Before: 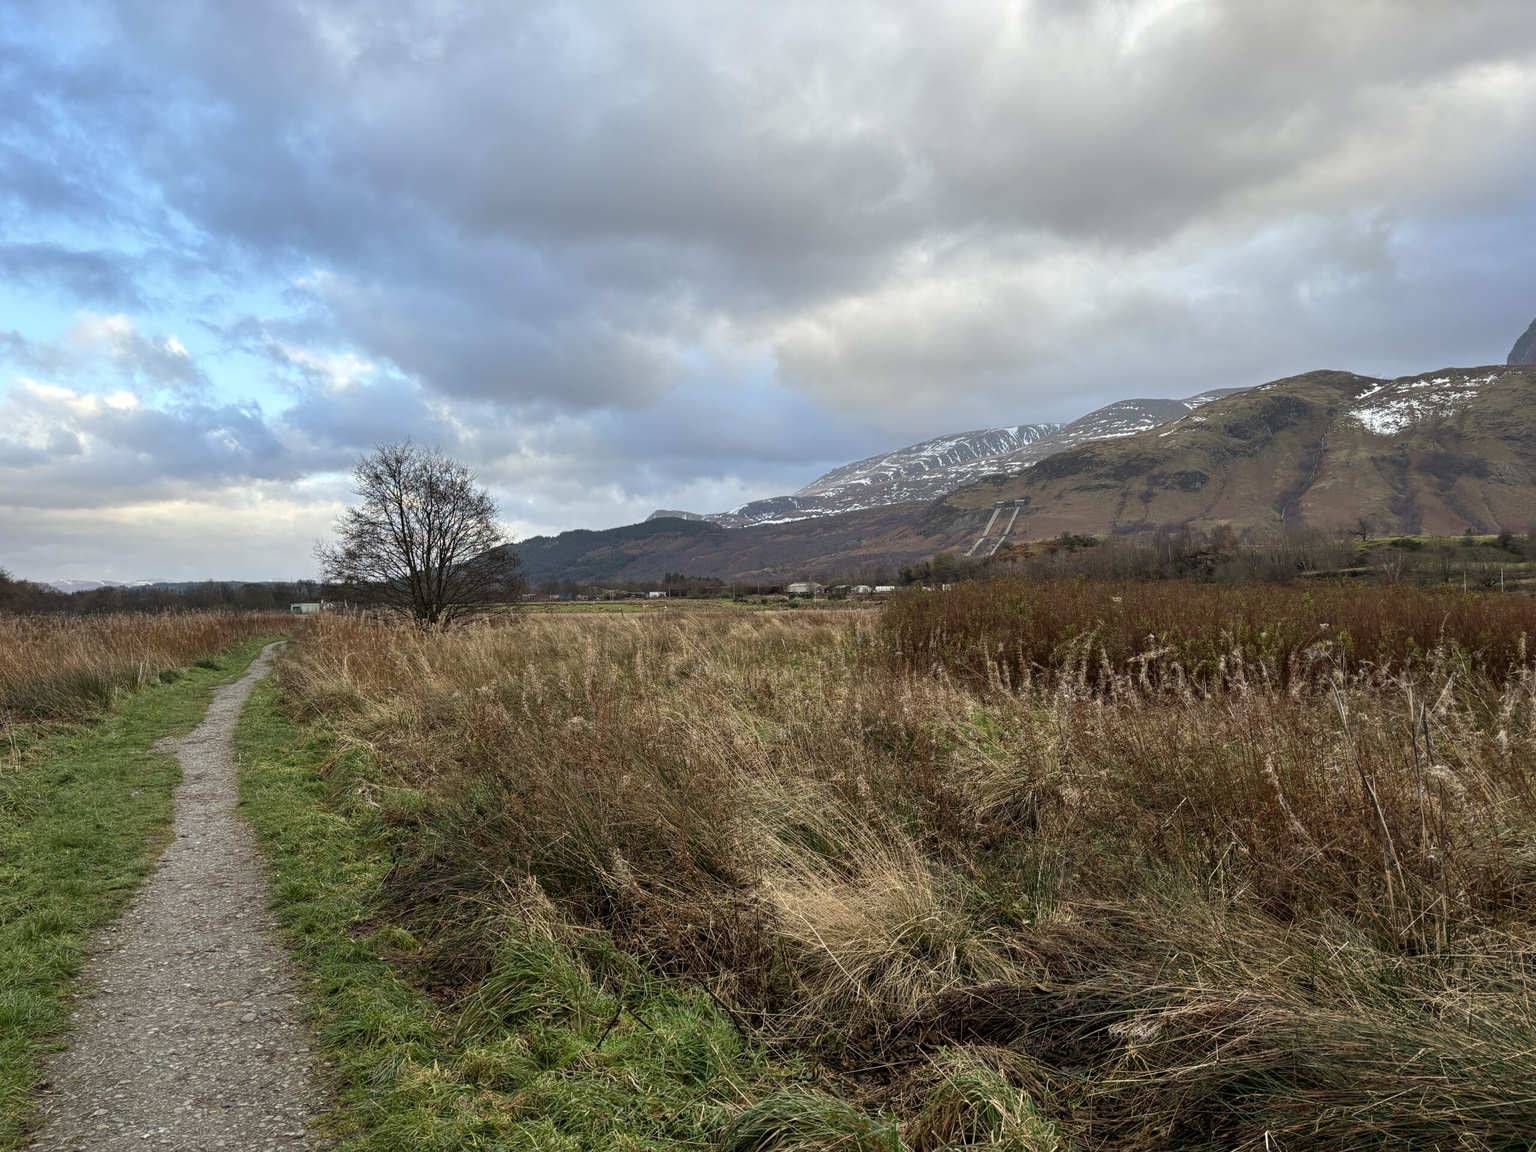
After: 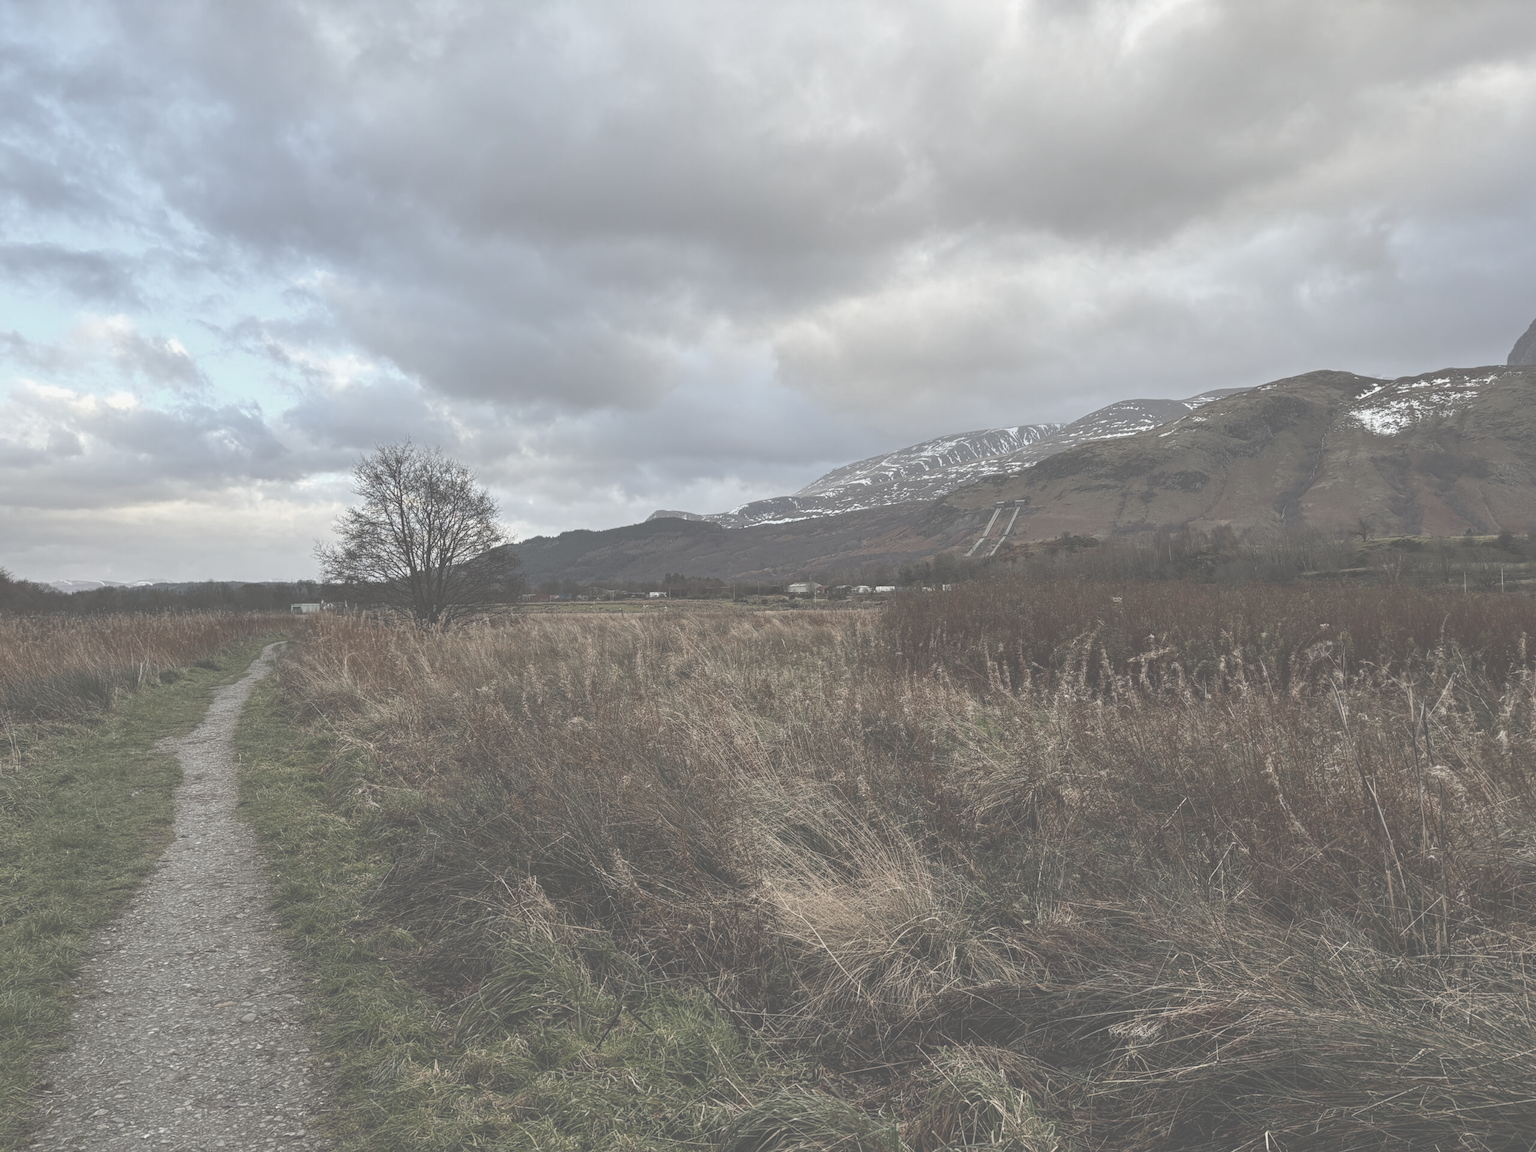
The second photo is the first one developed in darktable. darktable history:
color zones: curves: ch0 [(0, 0.299) (0.25, 0.383) (0.456, 0.352) (0.736, 0.571)]; ch1 [(0, 0.63) (0.151, 0.568) (0.254, 0.416) (0.47, 0.558) (0.732, 0.37) (0.909, 0.492)]; ch2 [(0.004, 0.604) (0.158, 0.443) (0.257, 0.403) (0.761, 0.468)]
exposure: black level correction -0.087, compensate highlight preservation false
contrast brightness saturation: contrast -0.045, saturation -0.419
